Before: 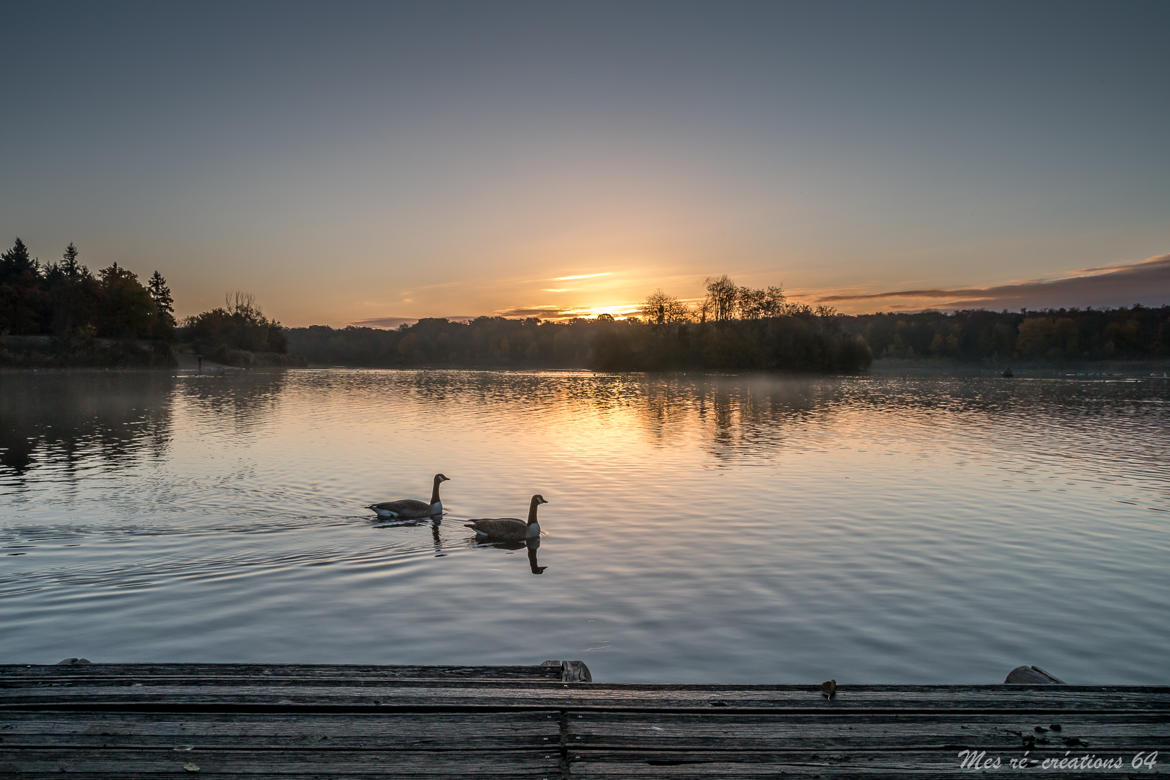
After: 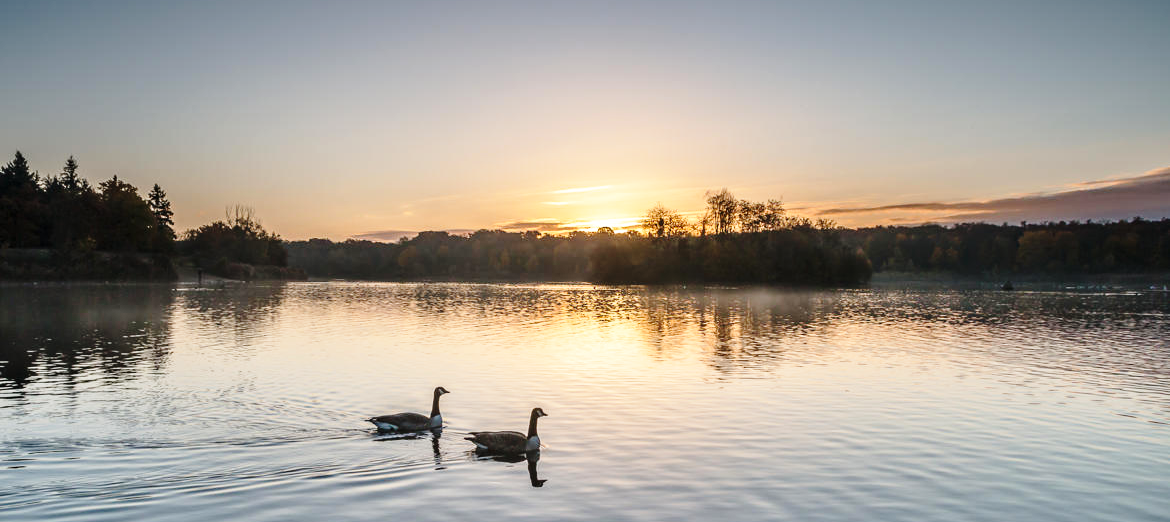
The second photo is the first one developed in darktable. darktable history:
base curve: curves: ch0 [(0, 0) (0.028, 0.03) (0.121, 0.232) (0.46, 0.748) (0.859, 0.968) (1, 1)], preserve colors none
crop: top 11.166%, bottom 21.802%
